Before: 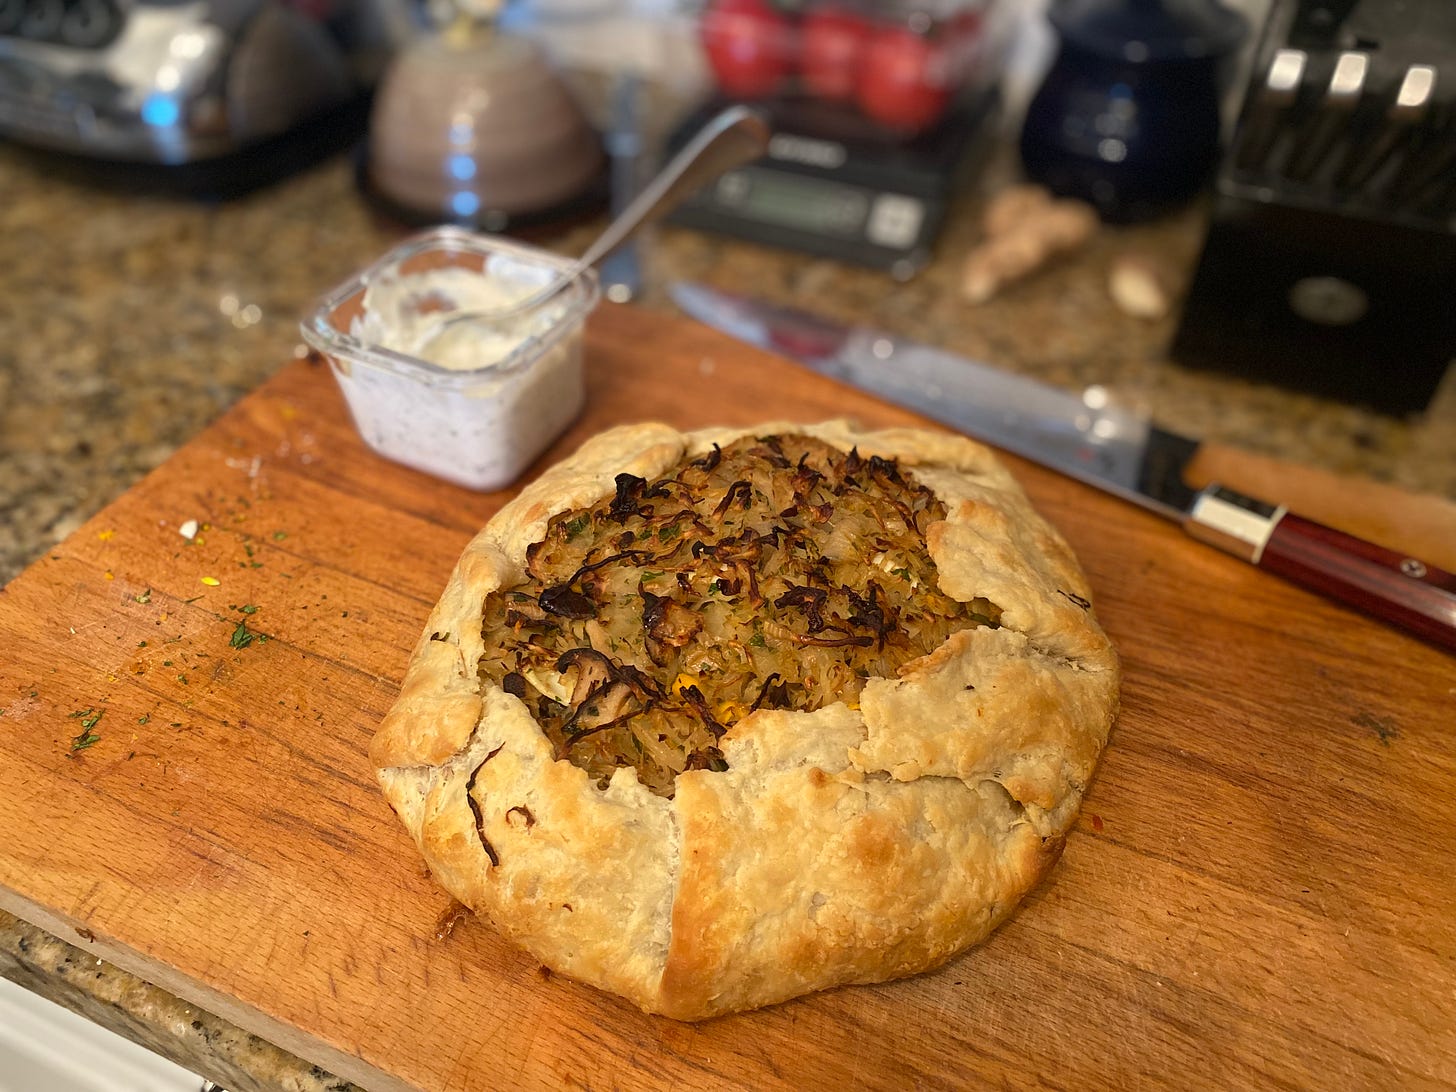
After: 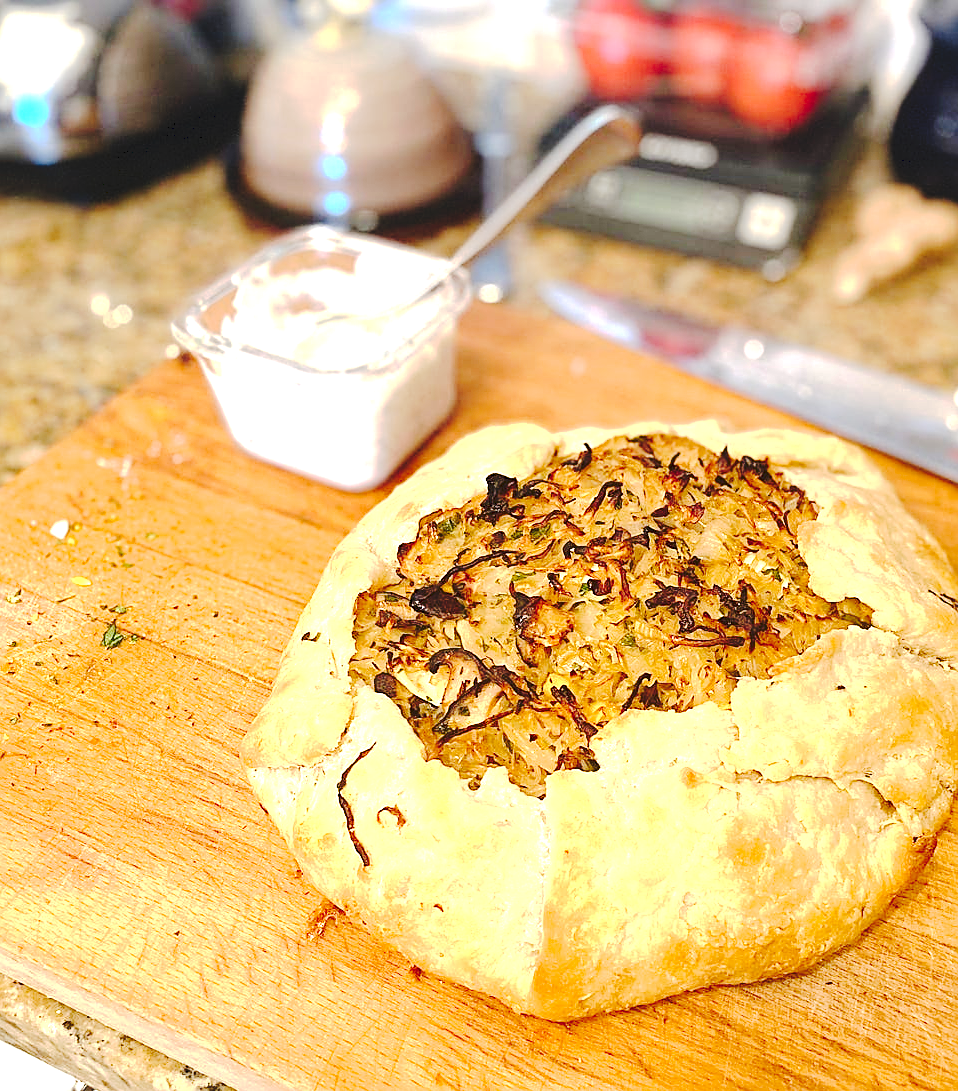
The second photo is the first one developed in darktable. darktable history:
exposure: black level correction 0, exposure 1.39 EV, compensate exposure bias true, compensate highlight preservation false
crop and rotate: left 8.911%, right 25.249%
sharpen: on, module defaults
tone curve: curves: ch0 [(0, 0) (0.003, 0.079) (0.011, 0.083) (0.025, 0.088) (0.044, 0.095) (0.069, 0.106) (0.1, 0.115) (0.136, 0.127) (0.177, 0.152) (0.224, 0.198) (0.277, 0.263) (0.335, 0.371) (0.399, 0.483) (0.468, 0.582) (0.543, 0.664) (0.623, 0.726) (0.709, 0.793) (0.801, 0.842) (0.898, 0.896) (1, 1)], preserve colors none
